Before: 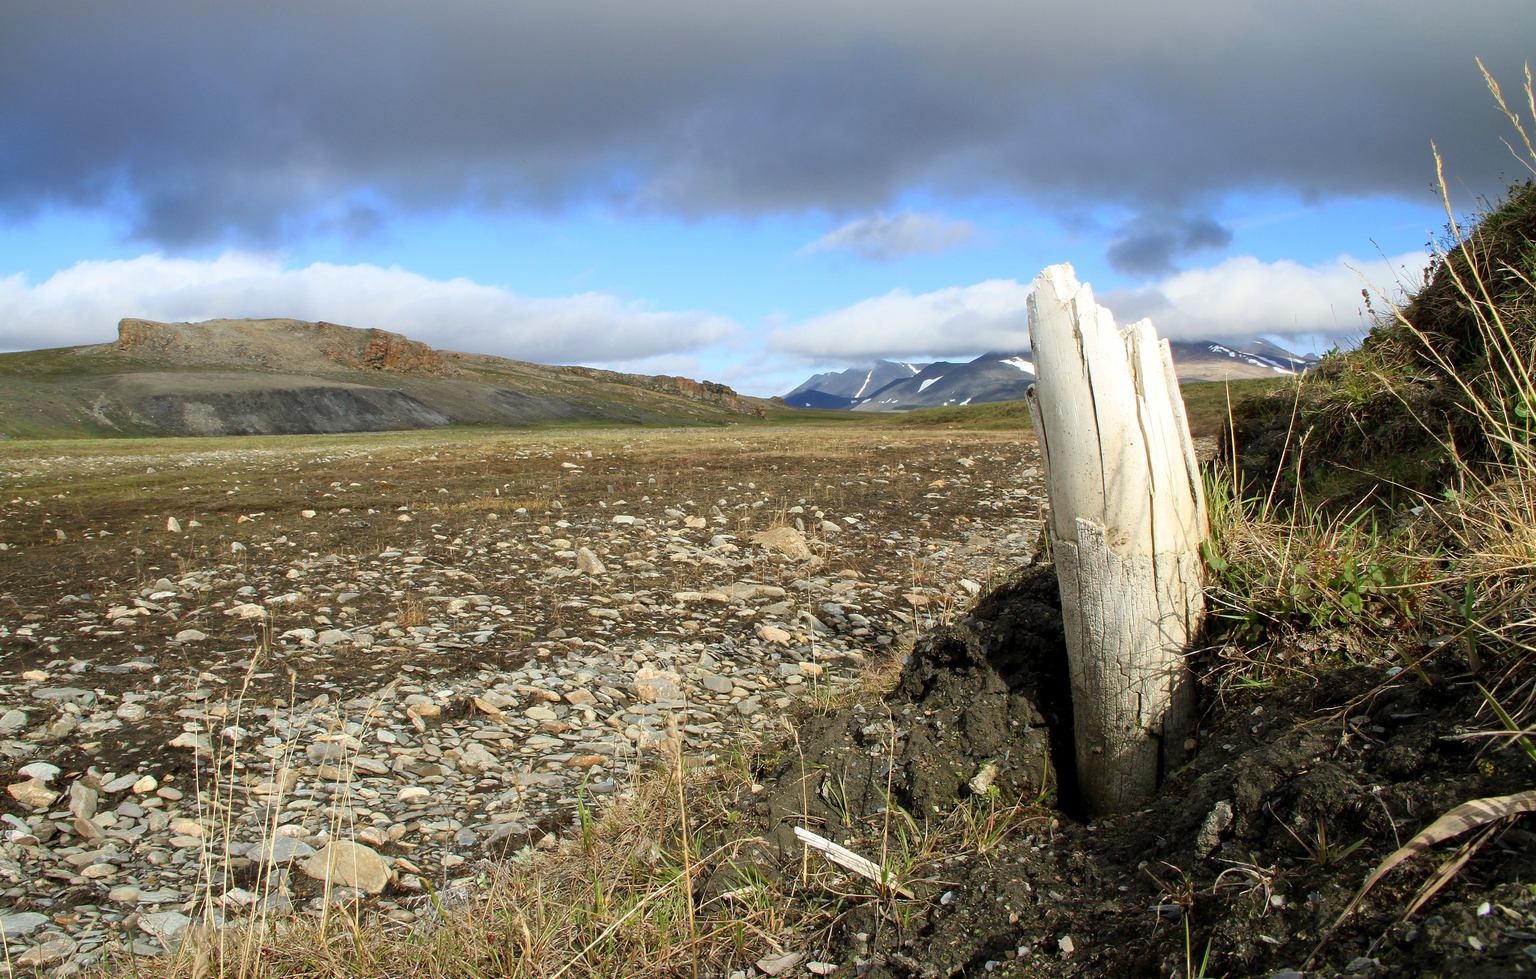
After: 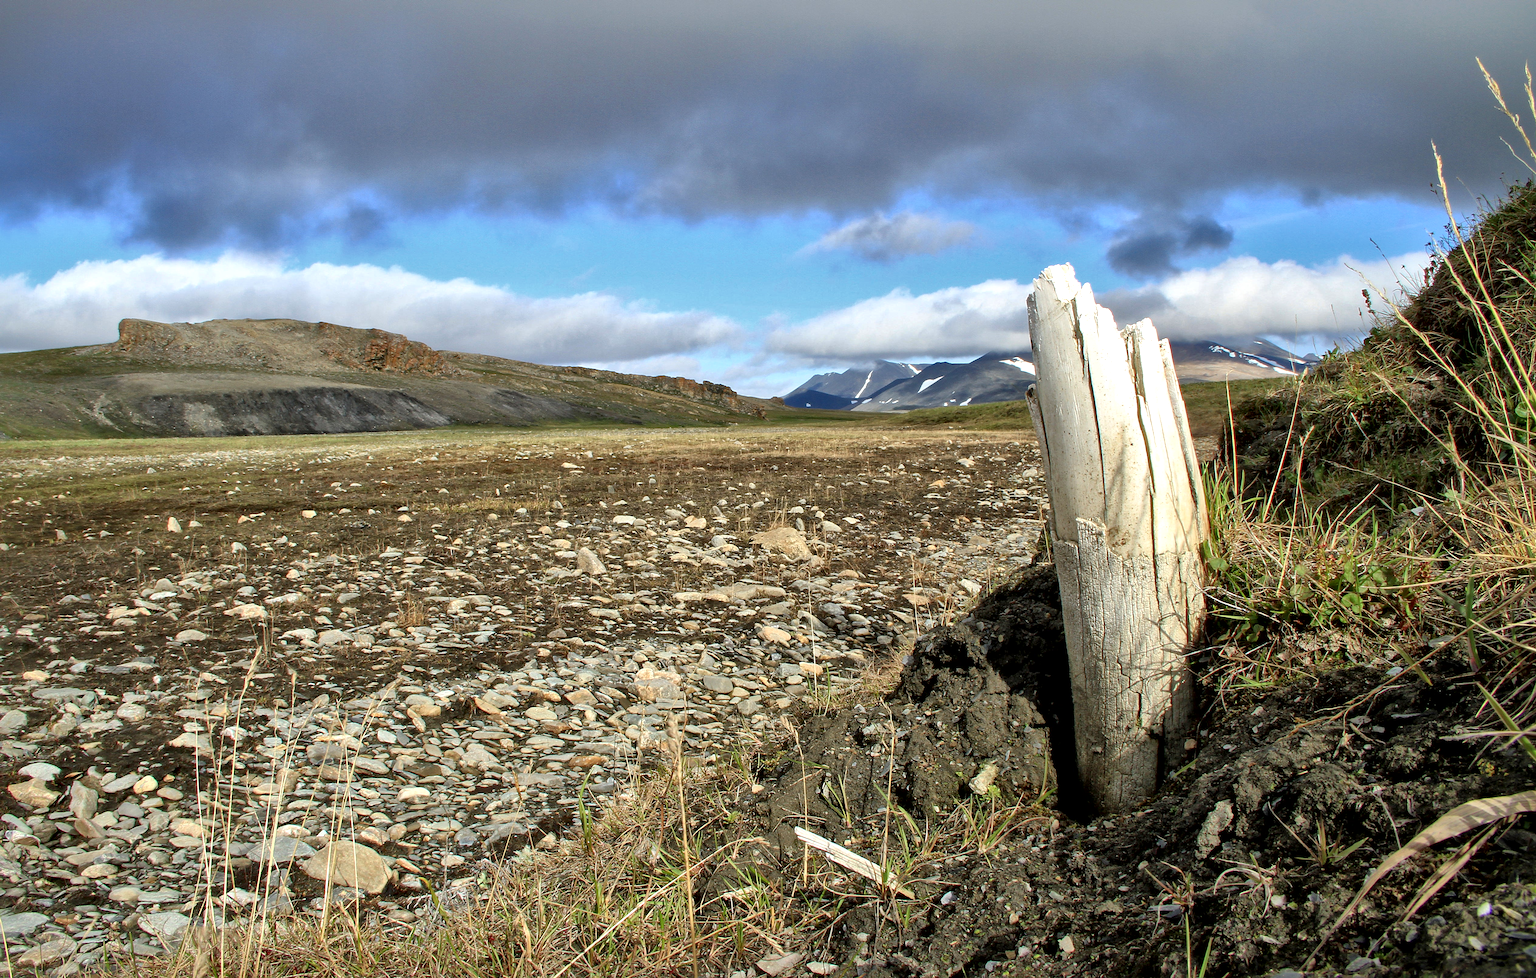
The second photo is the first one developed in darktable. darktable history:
shadows and highlights: on, module defaults
local contrast: mode bilateral grid, contrast 99, coarseness 100, detail 165%, midtone range 0.2
